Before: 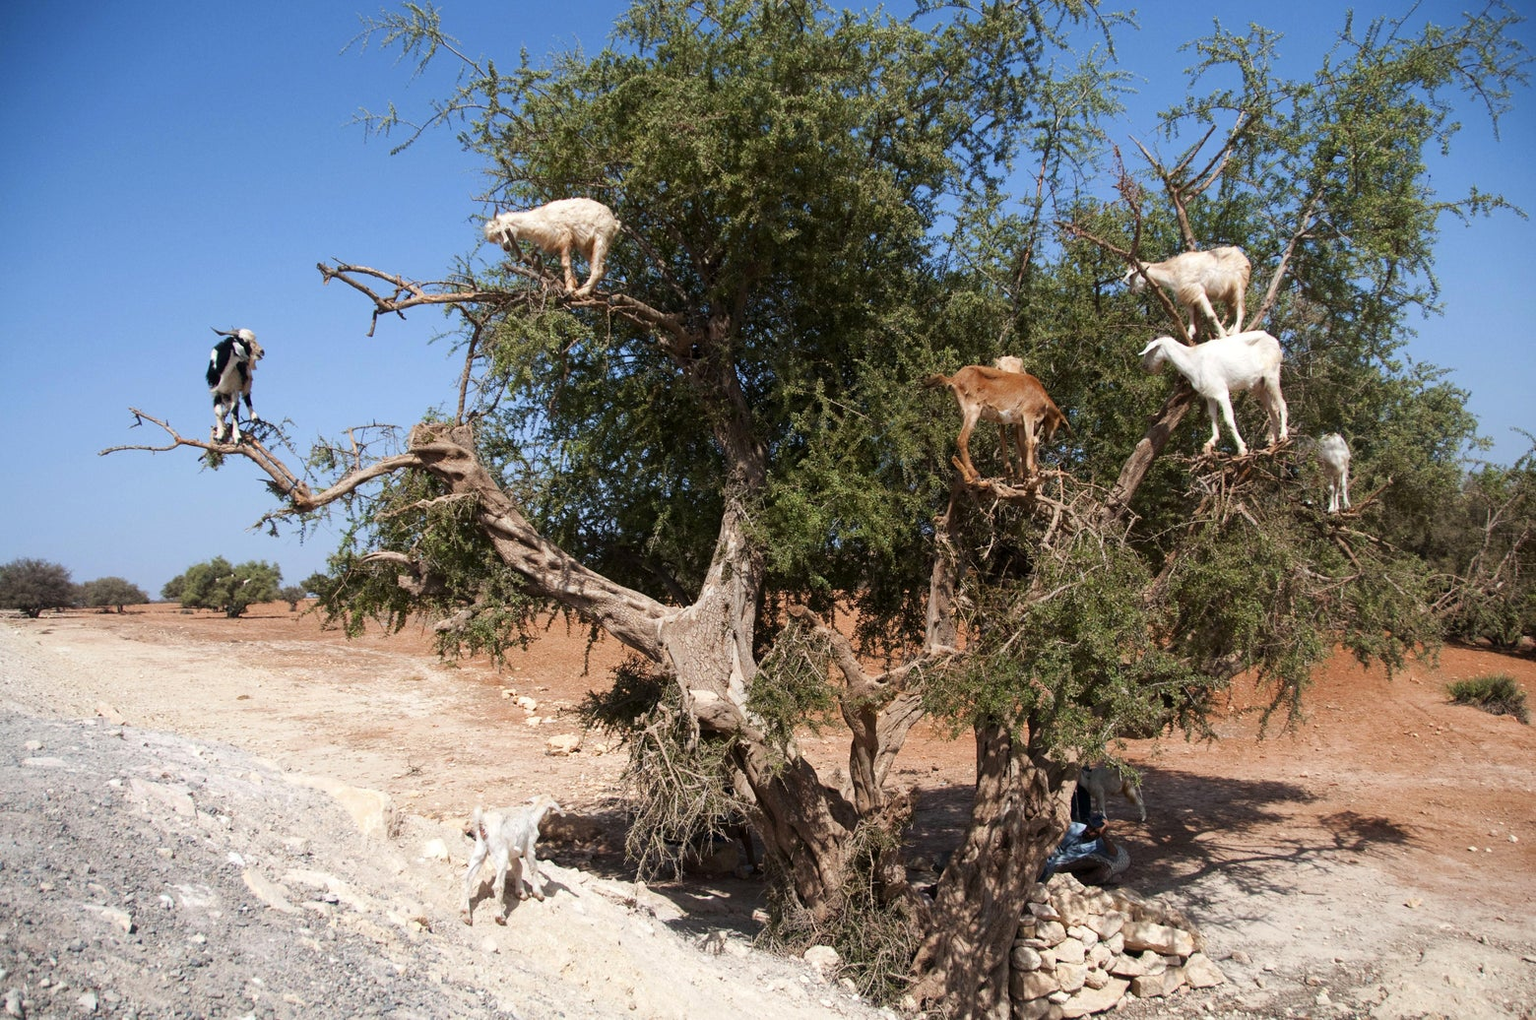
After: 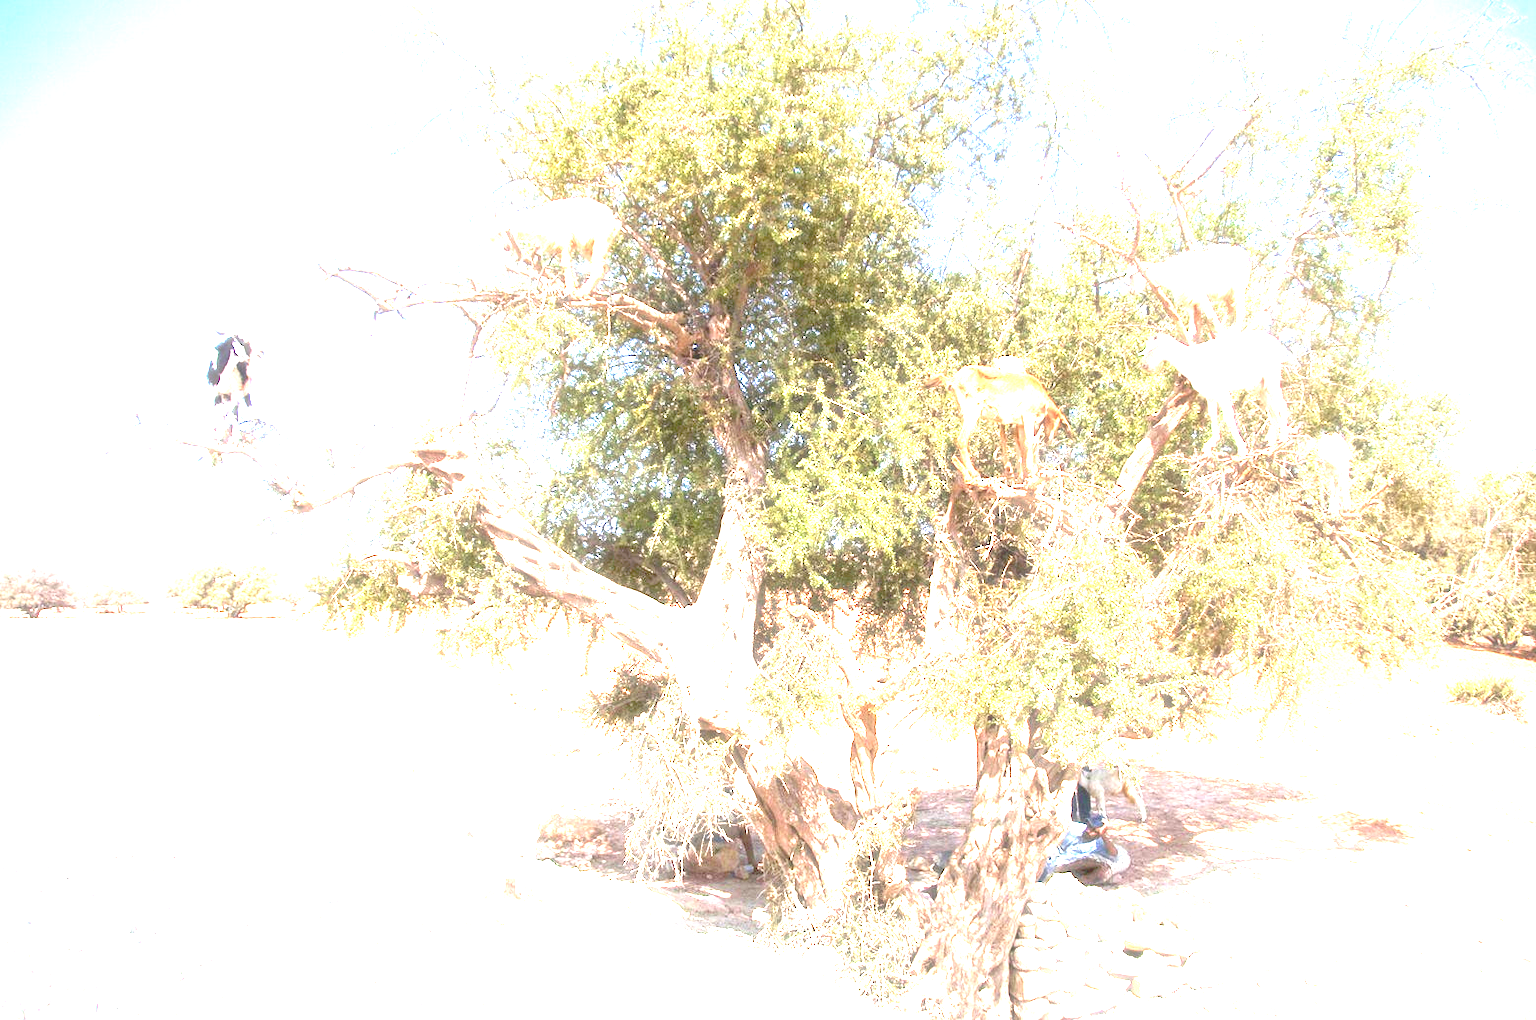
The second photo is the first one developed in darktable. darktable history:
exposure: black level correction 0, exposure 4 EV, compensate exposure bias true, compensate highlight preservation false
graduated density: density 0.38 EV, hardness 21%, rotation -6.11°, saturation 32%
levels: levels [0, 0.43, 0.984]
haze removal: strength -0.05
